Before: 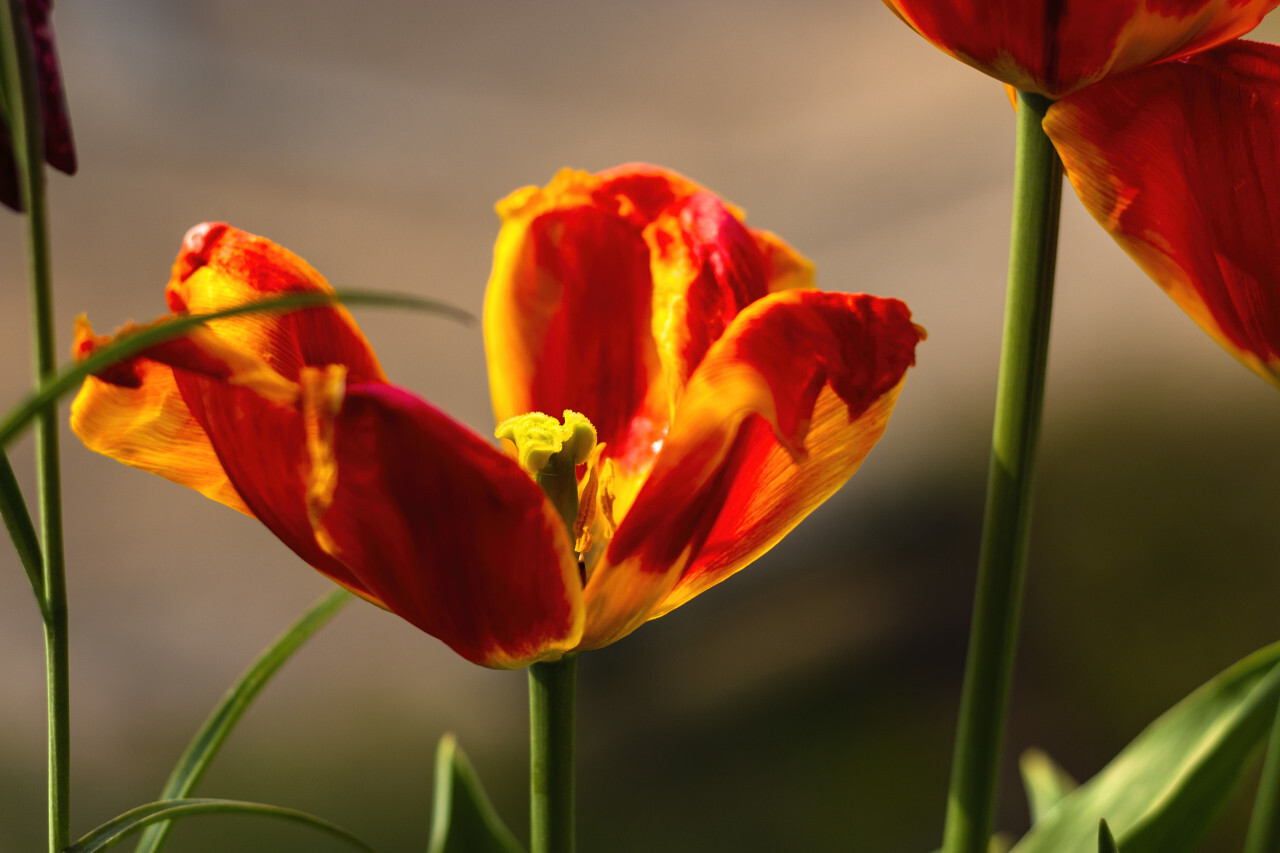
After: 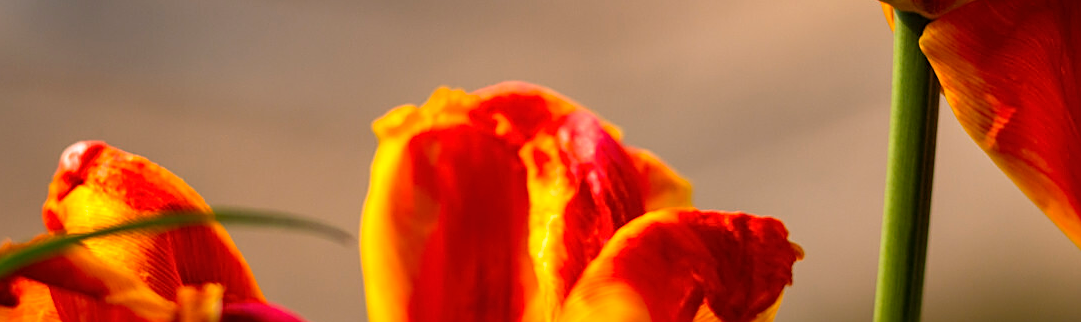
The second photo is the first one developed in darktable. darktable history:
sharpen: on, module defaults
crop and rotate: left 9.64%, top 9.627%, right 5.846%, bottom 52.607%
